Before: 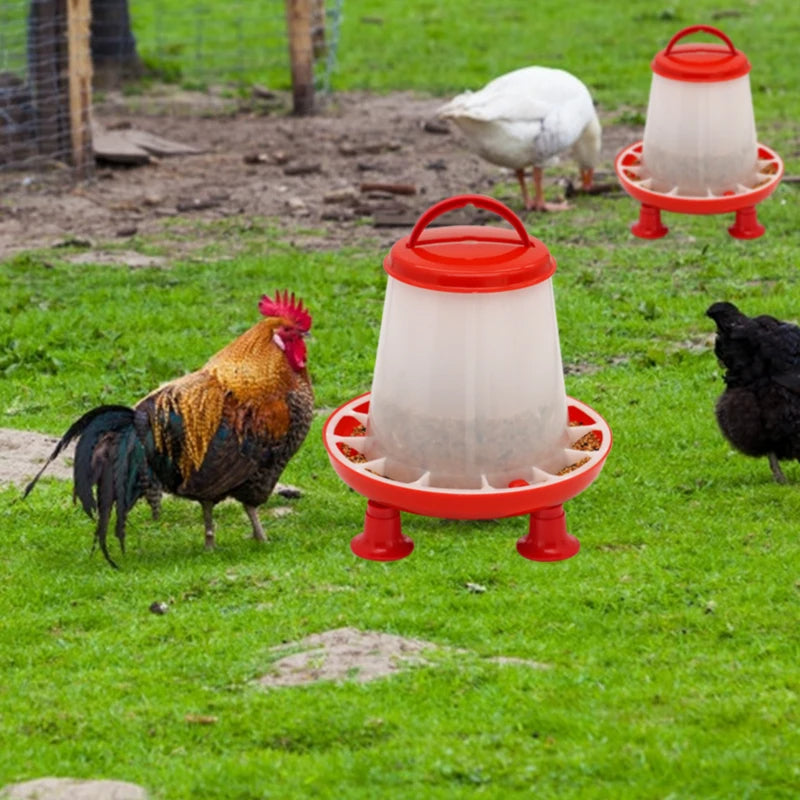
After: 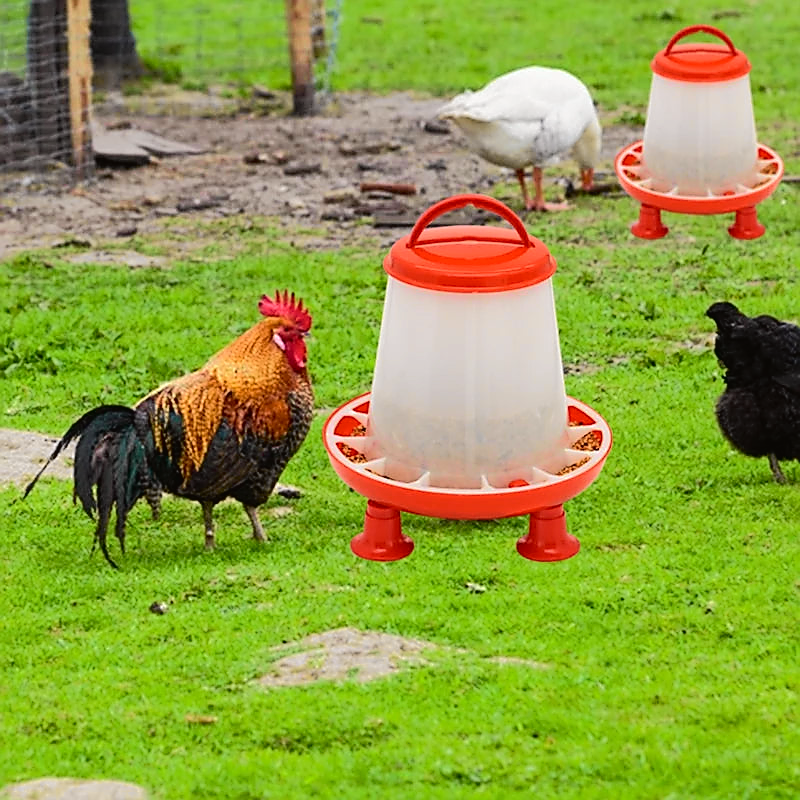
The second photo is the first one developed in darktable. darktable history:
tone curve: curves: ch0 [(0, 0.019) (0.066, 0.054) (0.184, 0.184) (0.369, 0.417) (0.501, 0.586) (0.617, 0.71) (0.743, 0.787) (0.997, 0.997)]; ch1 [(0, 0) (0.187, 0.156) (0.388, 0.372) (0.437, 0.428) (0.474, 0.472) (0.499, 0.5) (0.521, 0.514) (0.548, 0.567) (0.6, 0.629) (0.82, 0.831) (1, 1)]; ch2 [(0, 0) (0.234, 0.227) (0.352, 0.372) (0.459, 0.484) (0.5, 0.505) (0.518, 0.516) (0.529, 0.541) (0.56, 0.594) (0.607, 0.644) (0.74, 0.771) (0.858, 0.873) (0.999, 0.994)], color space Lab, independent channels, preserve colors none
sharpen: radius 1.4, amount 1.25, threshold 0.7
